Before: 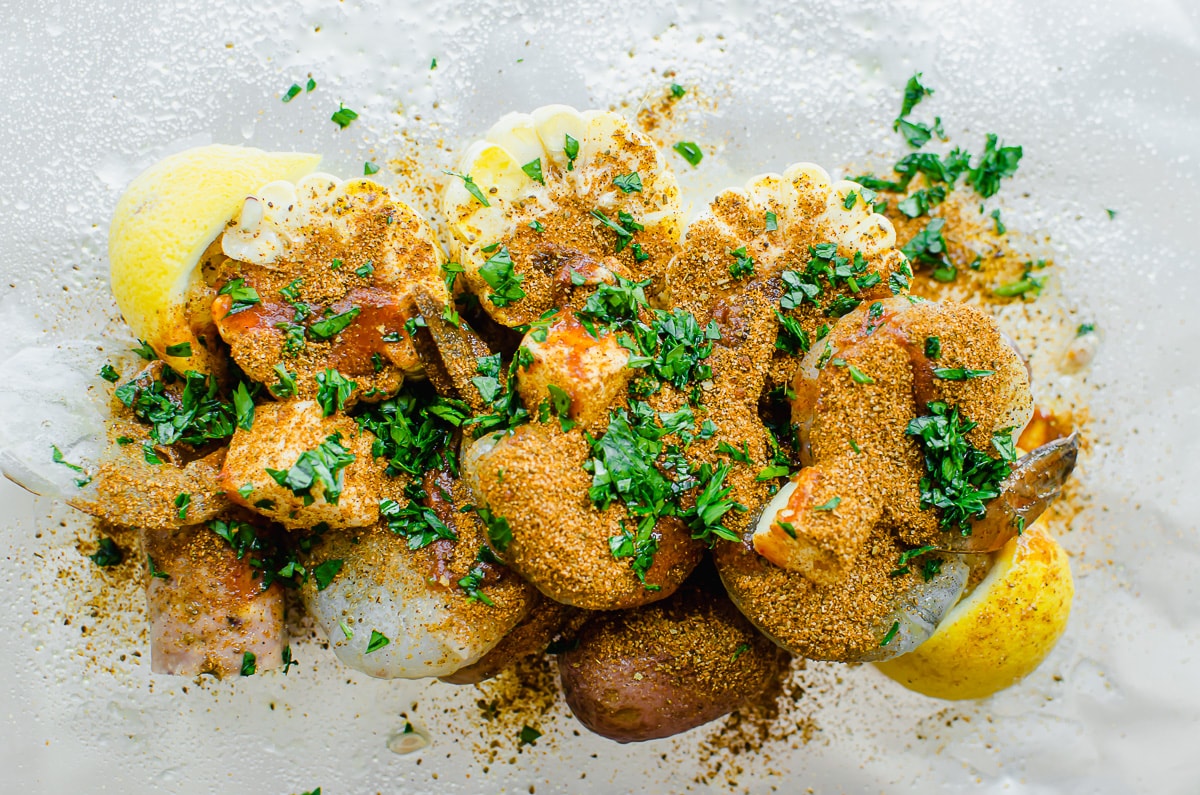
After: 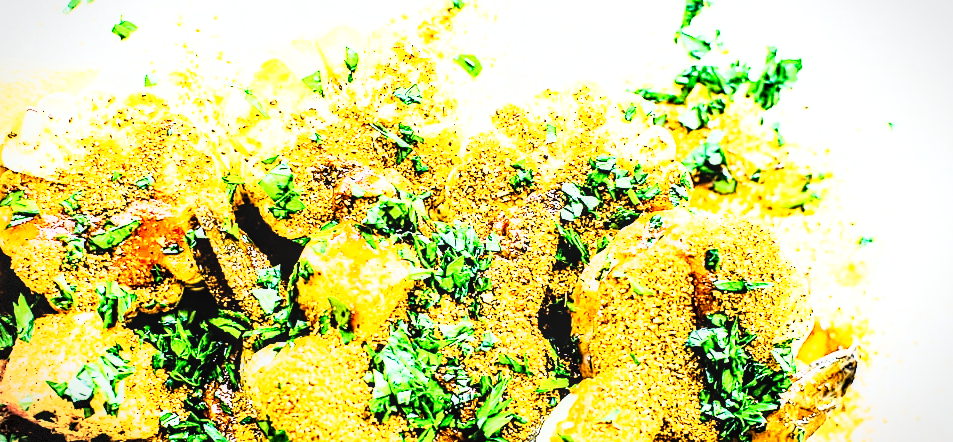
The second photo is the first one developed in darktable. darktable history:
vignetting: fall-off start 91%, fall-off radius 39.39%, brightness -0.182, saturation -0.3, width/height ratio 1.219, shape 1.3, dithering 8-bit output, unbound false
local contrast: detail 140%
rgb curve: curves: ch0 [(0, 0) (0.21, 0.15) (0.24, 0.21) (0.5, 0.75) (0.75, 0.96) (0.89, 0.99) (1, 1)]; ch1 [(0, 0.02) (0.21, 0.13) (0.25, 0.2) (0.5, 0.67) (0.75, 0.9) (0.89, 0.97) (1, 1)]; ch2 [(0, 0.02) (0.21, 0.13) (0.25, 0.2) (0.5, 0.67) (0.75, 0.9) (0.89, 0.97) (1, 1)], compensate middle gray true
sharpen: on, module defaults
exposure: black level correction 0, exposure 0.6 EV, compensate highlight preservation false
crop: left 18.38%, top 11.092%, right 2.134%, bottom 33.217%
tone curve: curves: ch0 [(0, 0) (0.003, 0.001) (0.011, 0.005) (0.025, 0.011) (0.044, 0.02) (0.069, 0.031) (0.1, 0.045) (0.136, 0.078) (0.177, 0.124) (0.224, 0.18) (0.277, 0.245) (0.335, 0.315) (0.399, 0.393) (0.468, 0.477) (0.543, 0.569) (0.623, 0.666) (0.709, 0.771) (0.801, 0.871) (0.898, 0.965) (1, 1)], preserve colors none
tone equalizer: -8 EV -0.417 EV, -7 EV -0.389 EV, -6 EV -0.333 EV, -5 EV -0.222 EV, -3 EV 0.222 EV, -2 EV 0.333 EV, -1 EV 0.389 EV, +0 EV 0.417 EV, edges refinement/feathering 500, mask exposure compensation -1.57 EV, preserve details no
